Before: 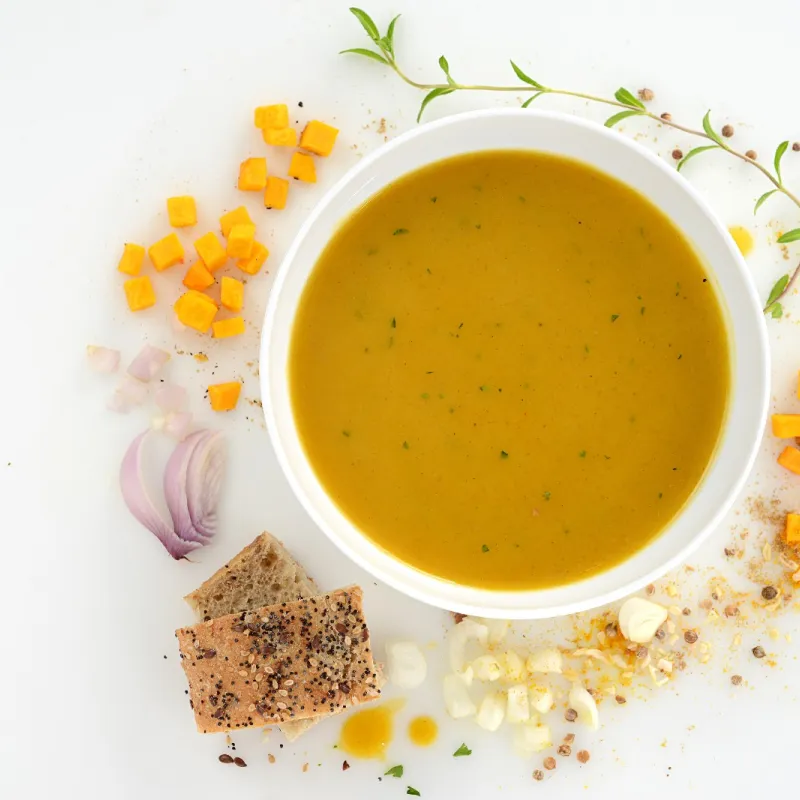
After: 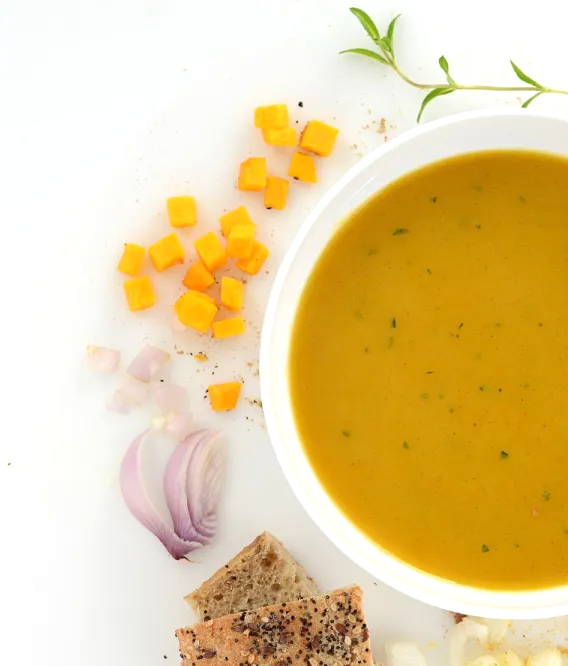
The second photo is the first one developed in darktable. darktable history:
exposure: exposure 0.127 EV, compensate highlight preservation false
color balance rgb: global vibrance 1%, saturation formula JzAzBz (2021)
crop: right 28.885%, bottom 16.626%
